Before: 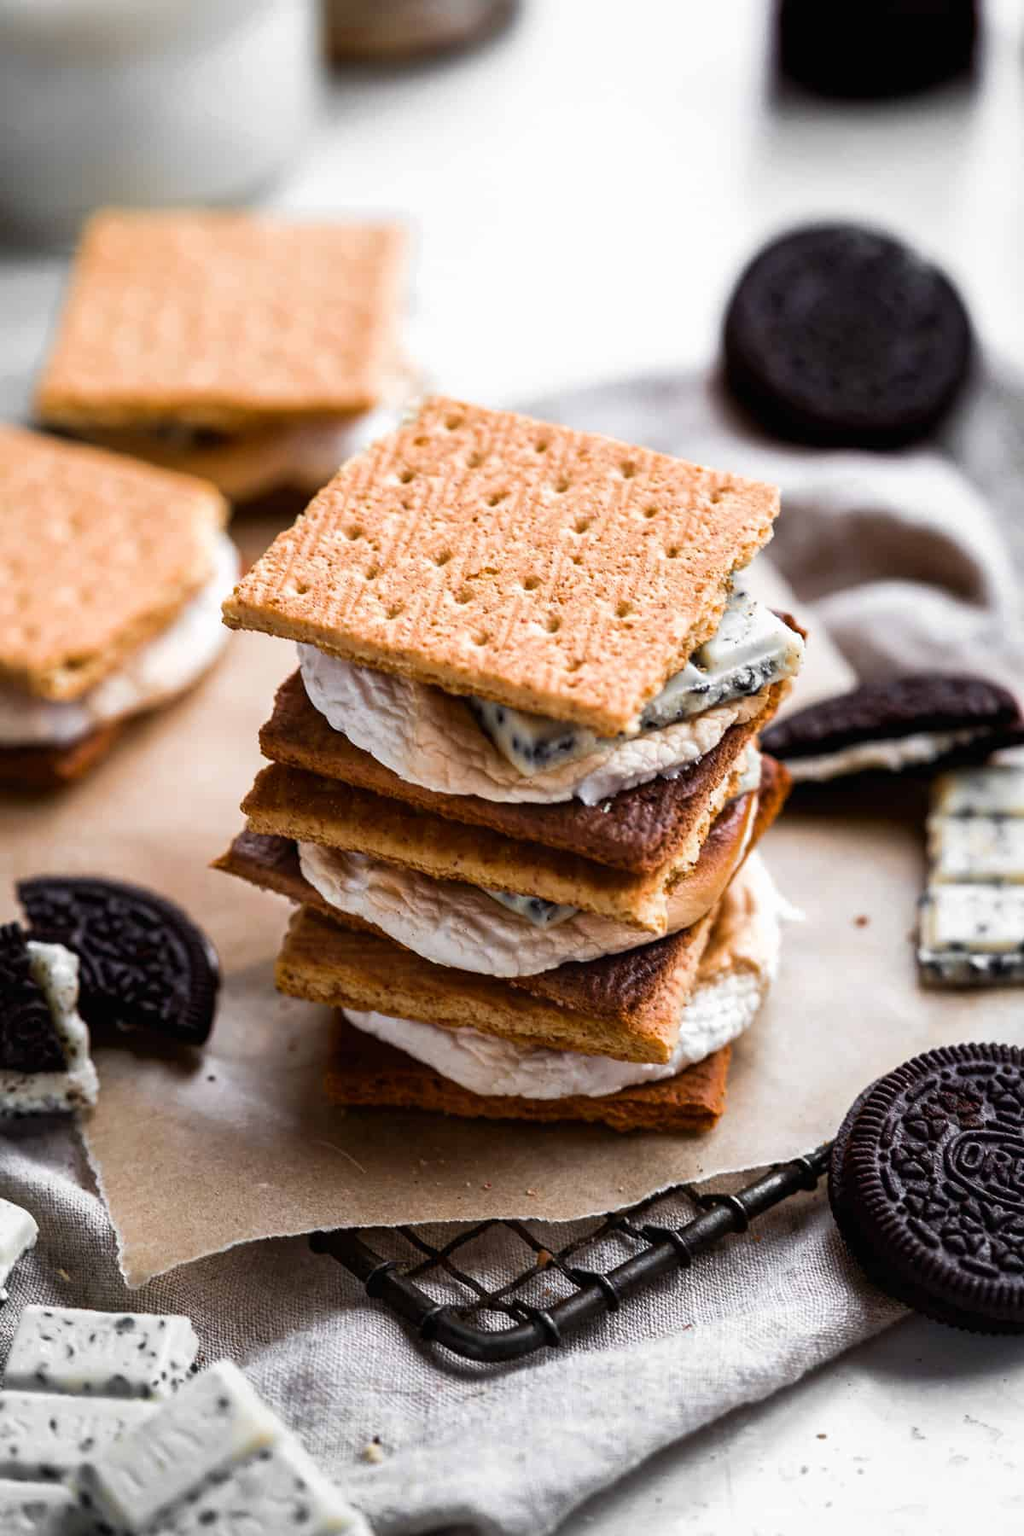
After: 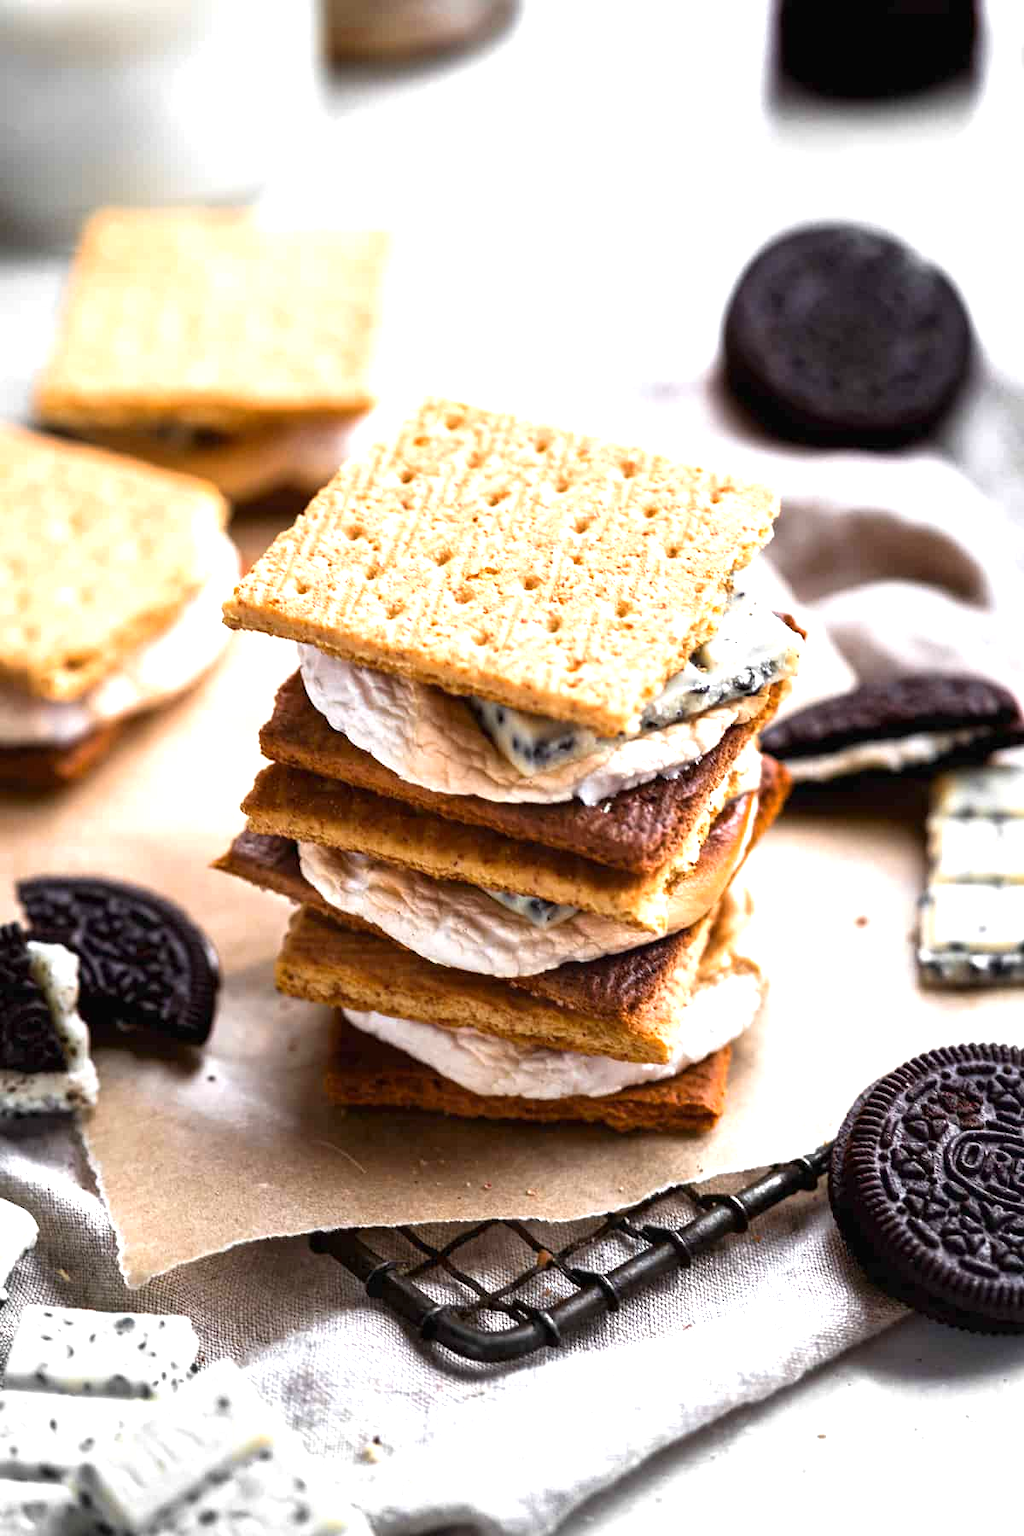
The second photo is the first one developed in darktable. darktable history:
exposure: black level correction 0, exposure 0.938 EV, compensate highlight preservation false
